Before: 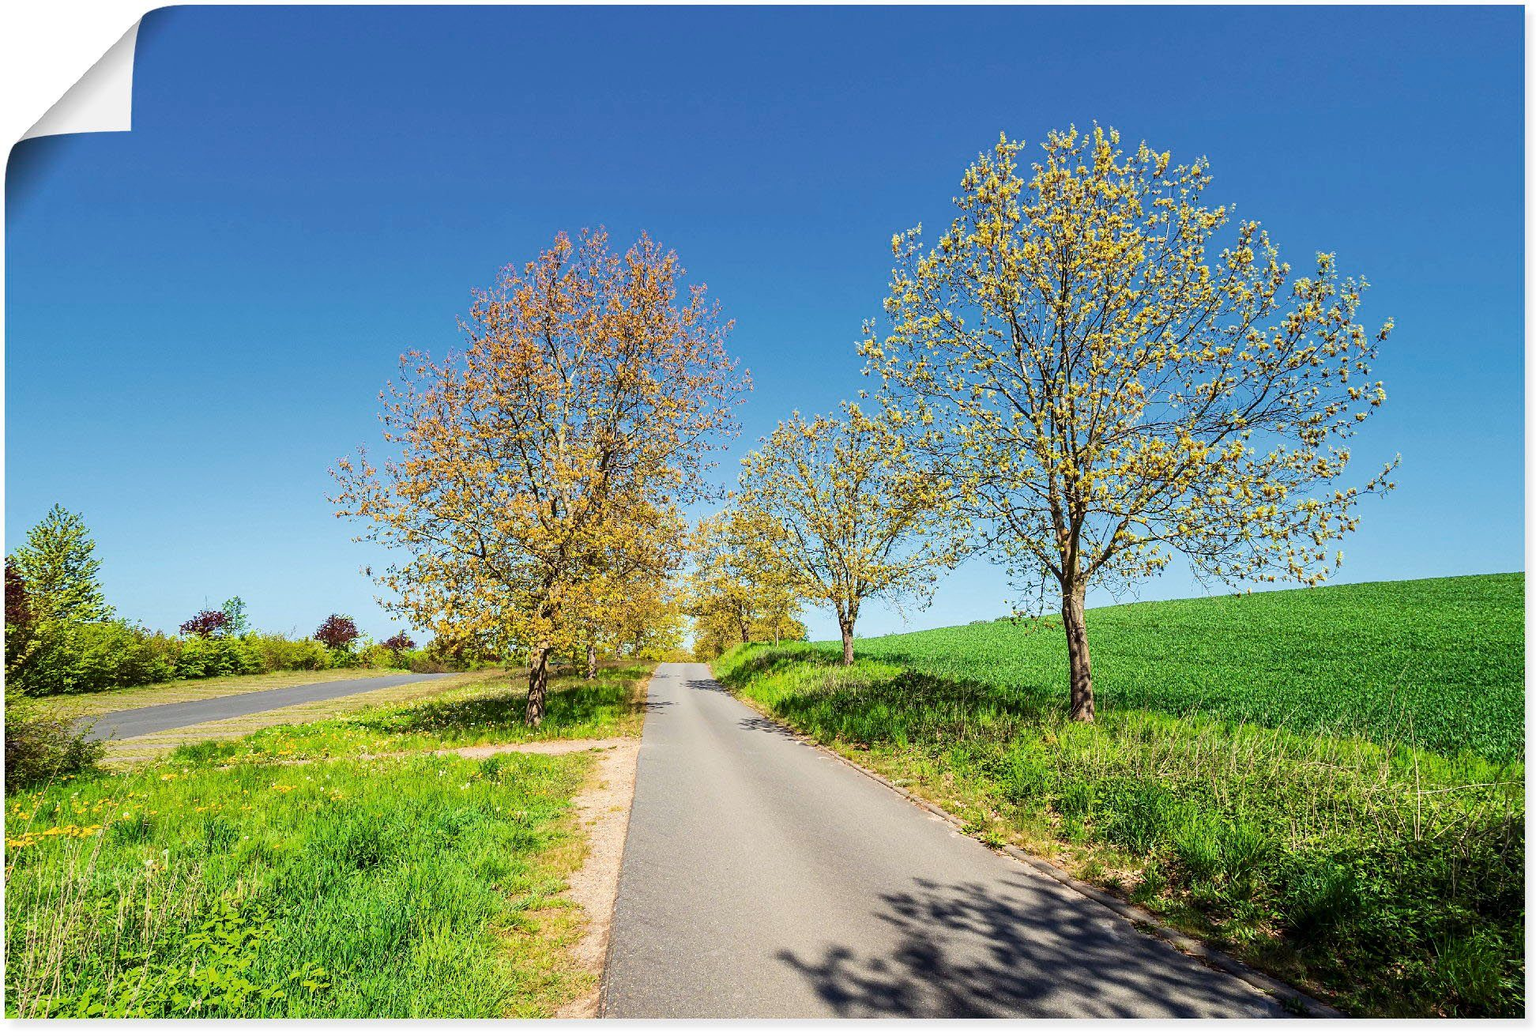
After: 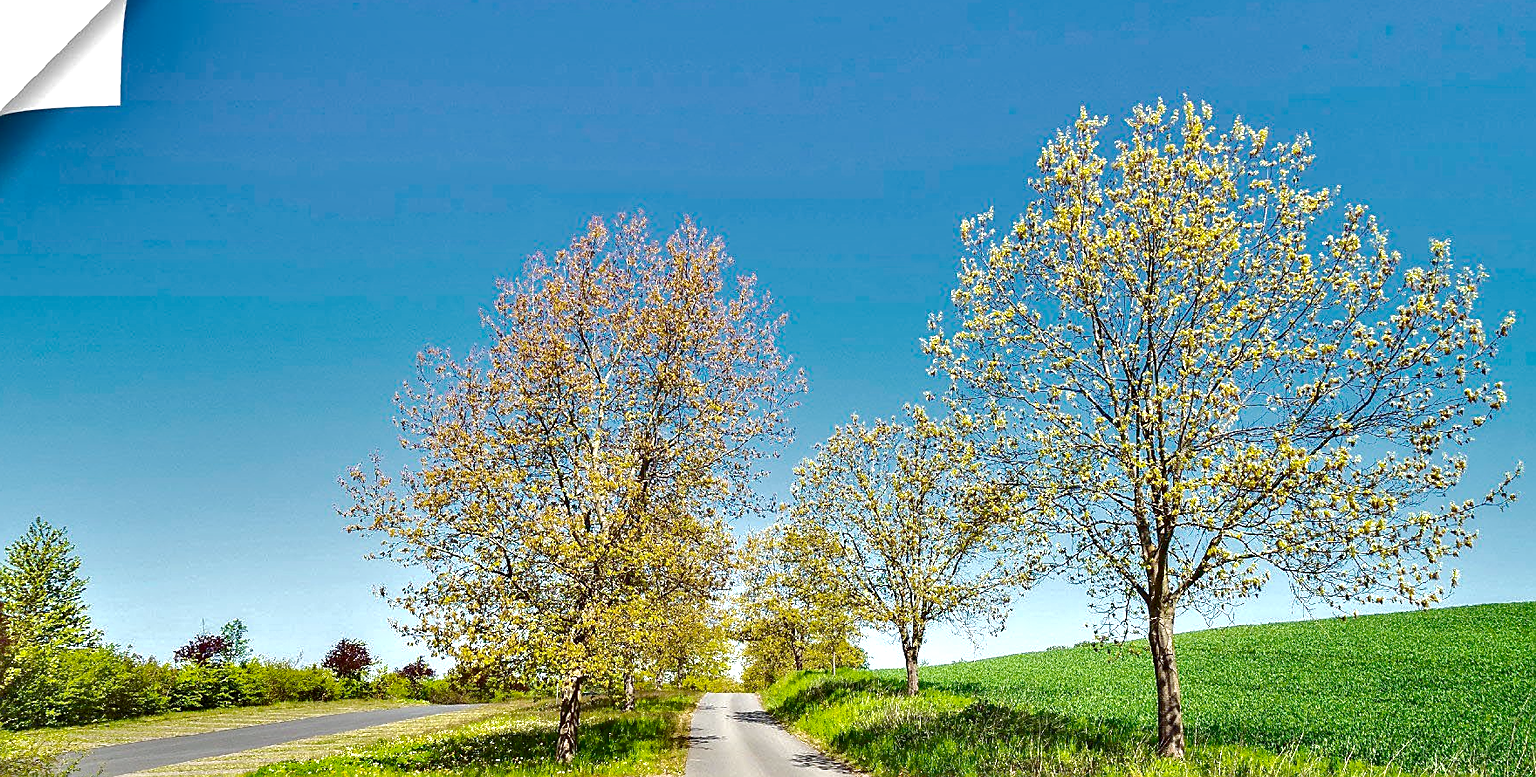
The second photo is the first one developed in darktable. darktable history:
sharpen: on, module defaults
crop: left 1.509%, top 3.452%, right 7.696%, bottom 28.452%
exposure: exposure -0.242 EV
color balance rgb: linear chroma grading › global chroma 50%, perceptual saturation grading › global saturation 2.34%, global vibrance 6.64%, contrast 12.71%
shadows and highlights: radius 171.16, shadows 27, white point adjustment 3.13, highlights -67.95, soften with gaussian
tone curve: curves: ch0 [(0, 0) (0.077, 0.082) (0.765, 0.73) (1, 1)]
contrast equalizer: y [[0.536, 0.565, 0.581, 0.516, 0.52, 0.491], [0.5 ×6], [0.5 ×6], [0 ×6], [0 ×6]]
rgb curve: curves: ch0 [(0, 0) (0.175, 0.154) (0.785, 0.663) (1, 1)]
